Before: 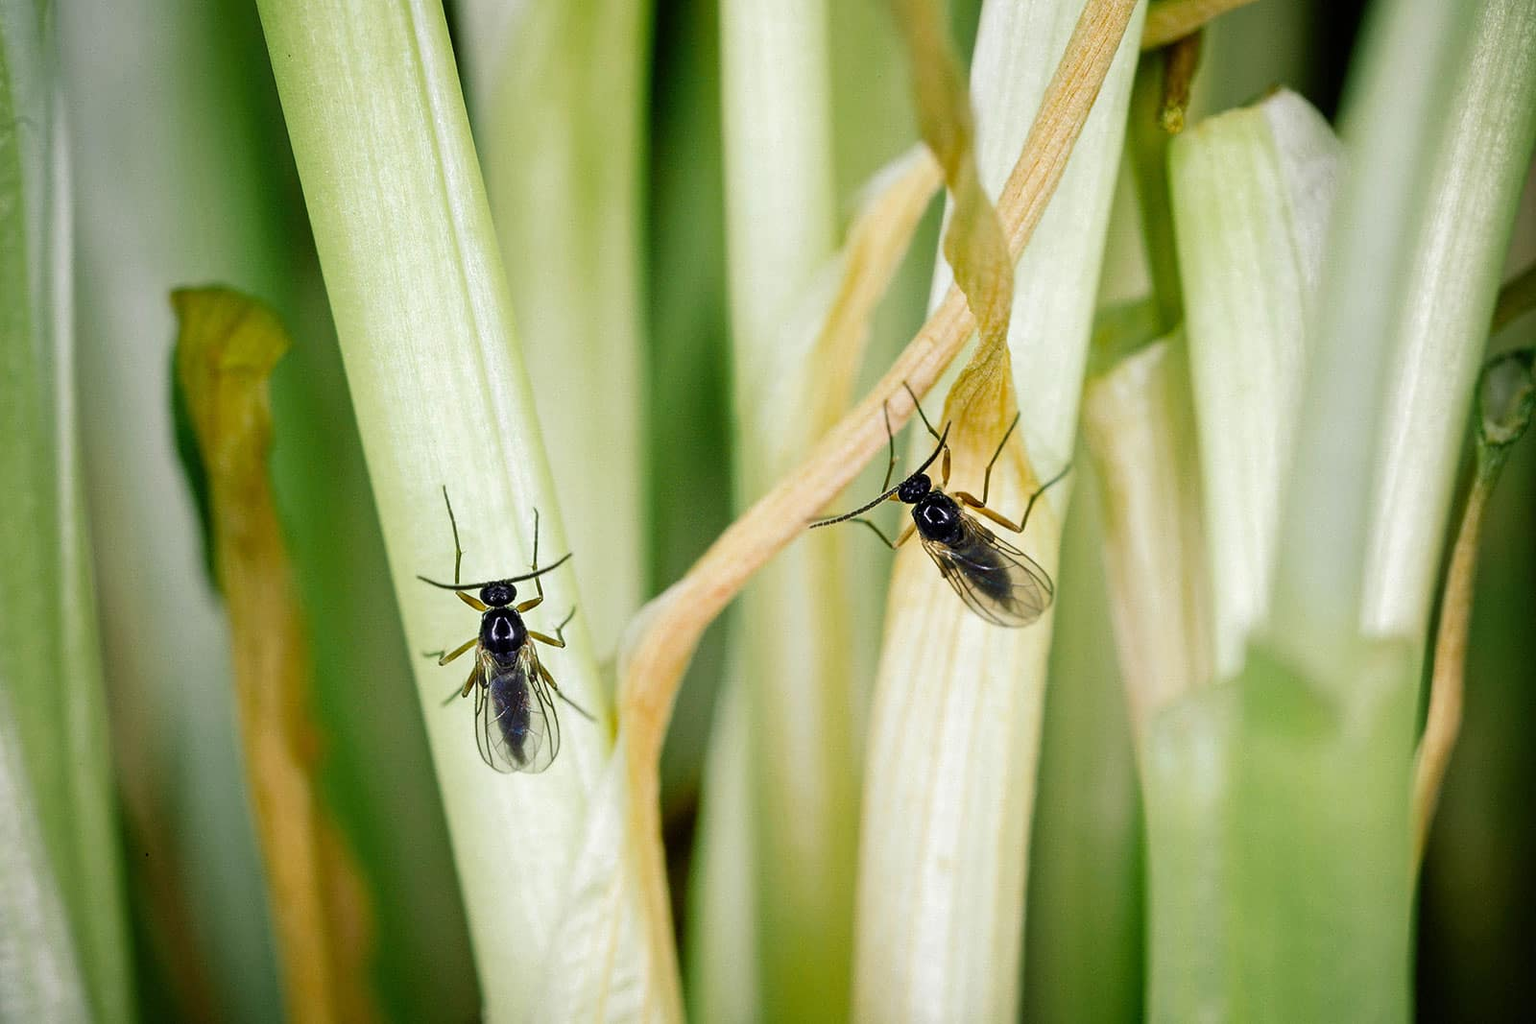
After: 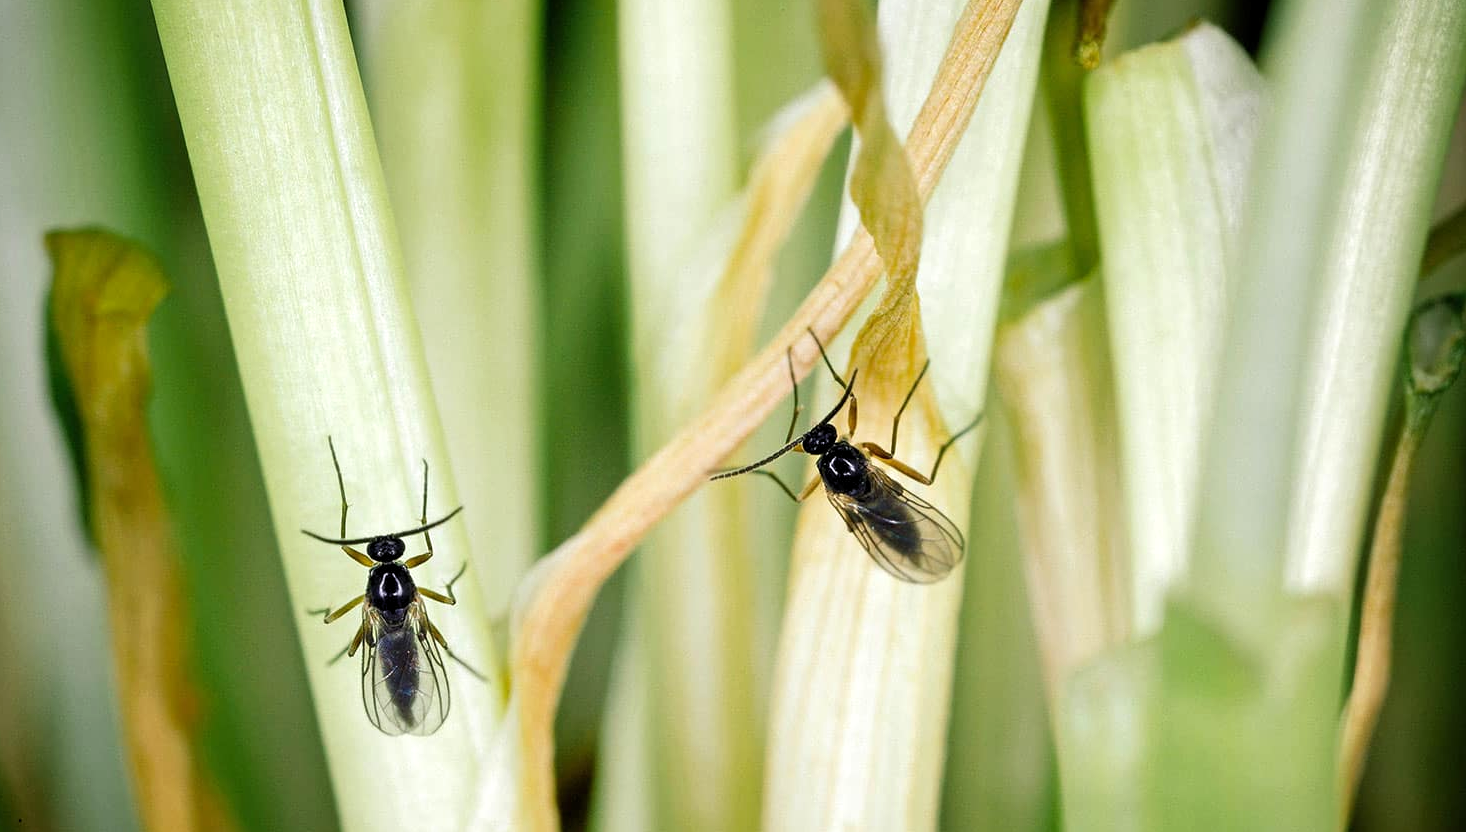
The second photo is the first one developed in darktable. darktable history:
crop: left 8.361%, top 6.606%, bottom 15.36%
levels: levels [0.016, 0.484, 0.953]
